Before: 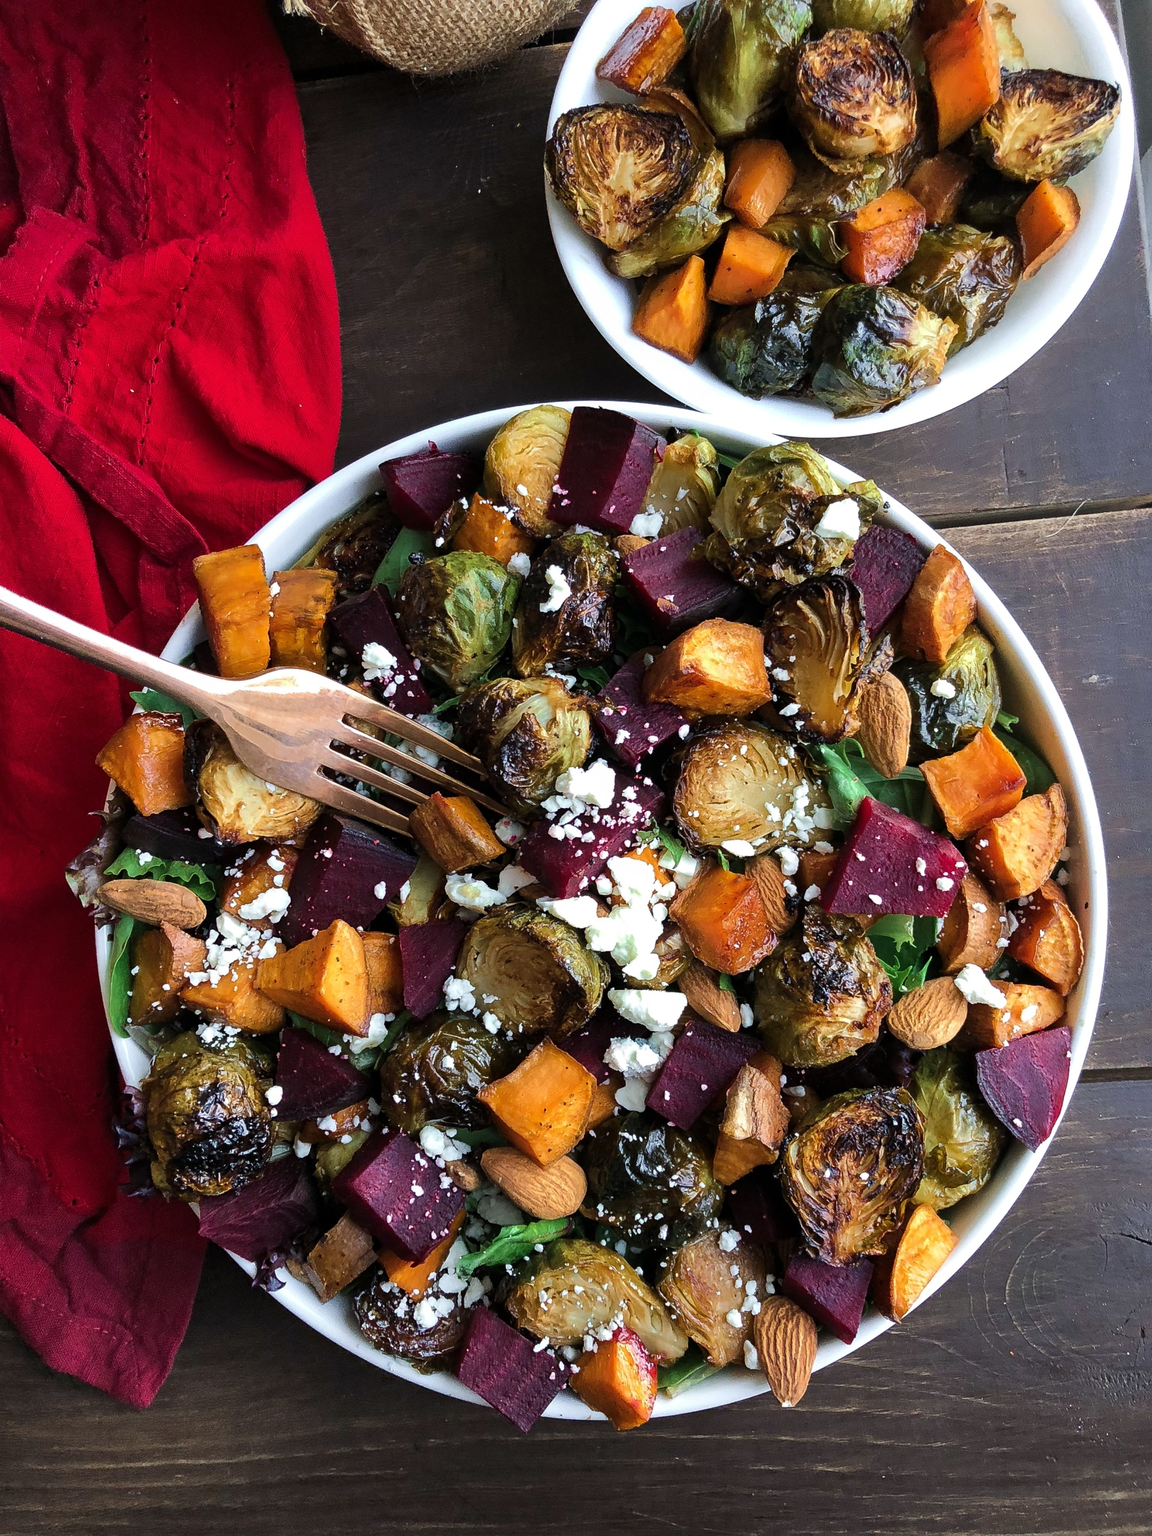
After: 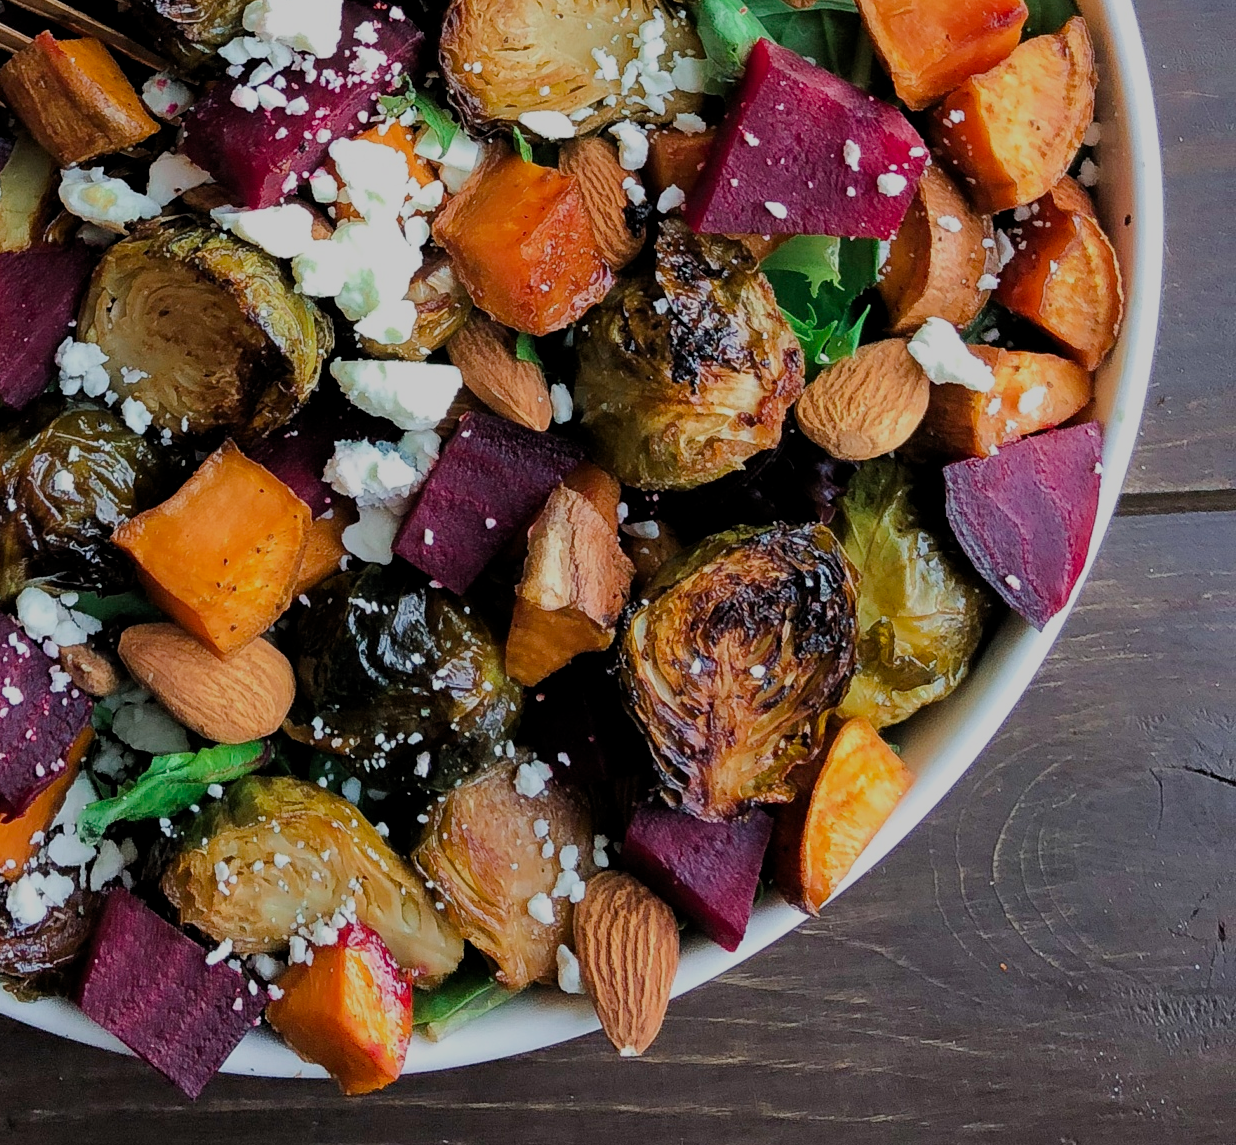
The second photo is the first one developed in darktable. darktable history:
filmic rgb: black relative exposure -8.82 EV, white relative exposure 4.98 EV, target black luminance 0%, hardness 3.79, latitude 66.68%, contrast 0.814, highlights saturation mix 11.27%, shadows ↔ highlights balance 20.52%, iterations of high-quality reconstruction 0
crop and rotate: left 35.582%, top 50.372%, bottom 4.866%
